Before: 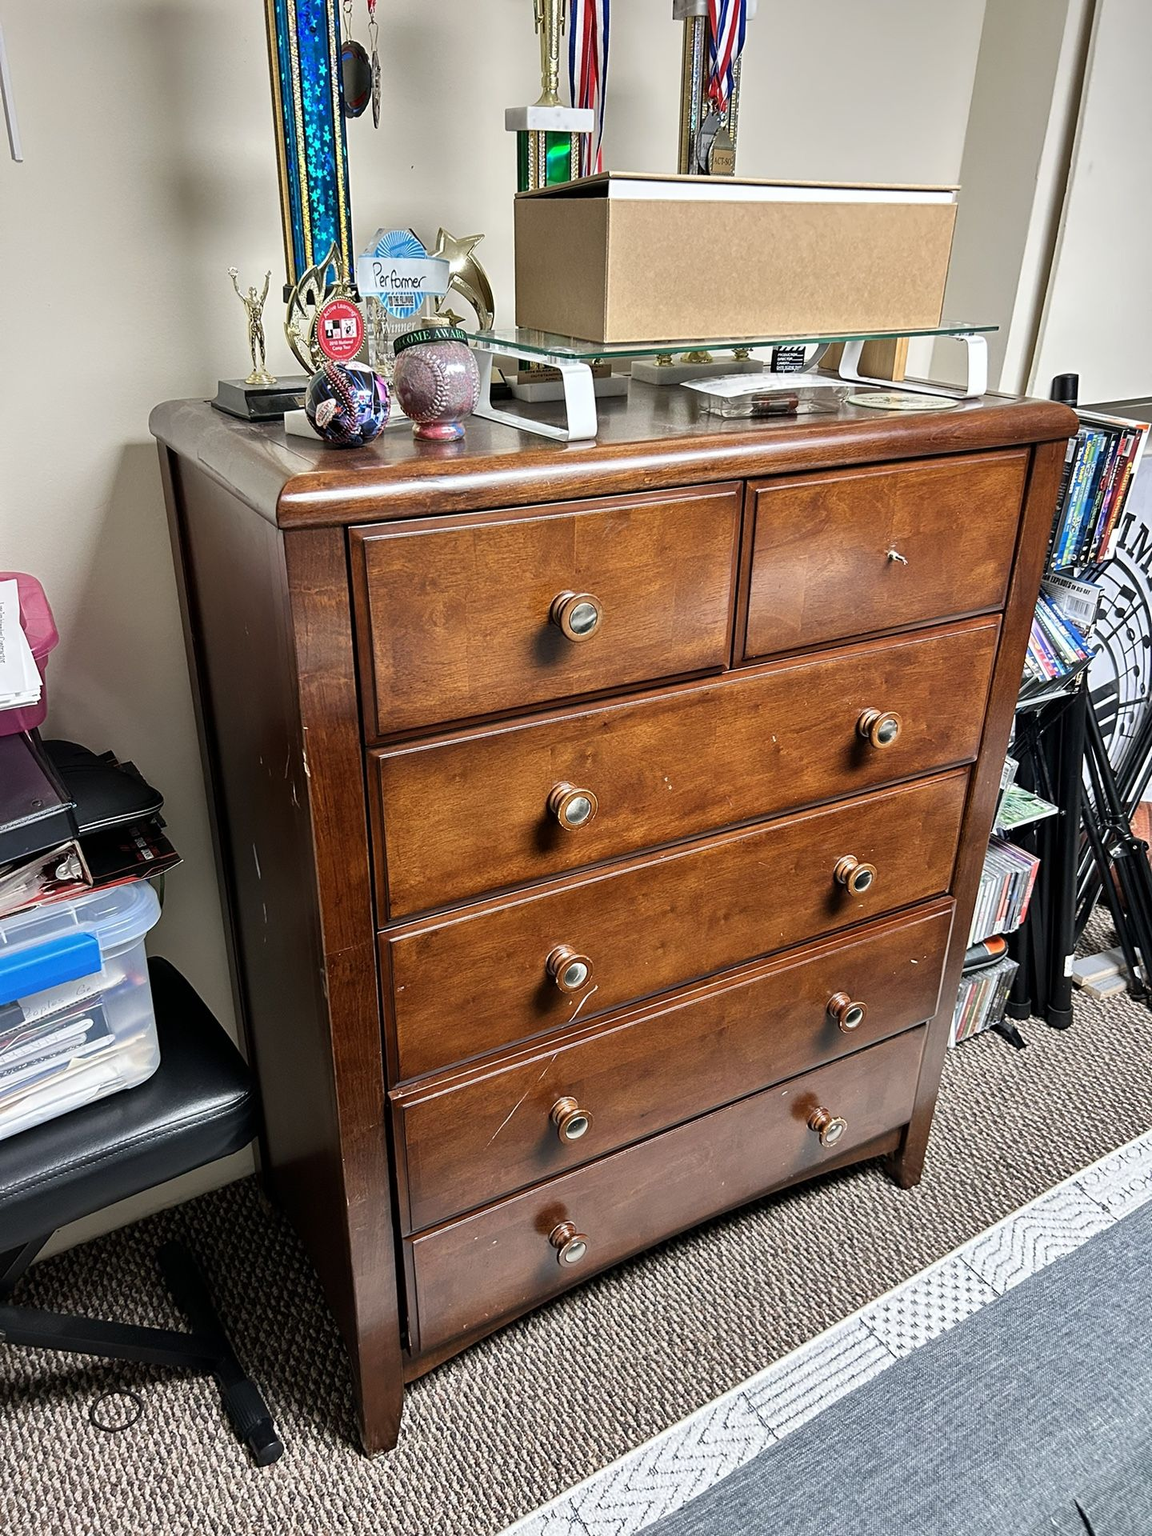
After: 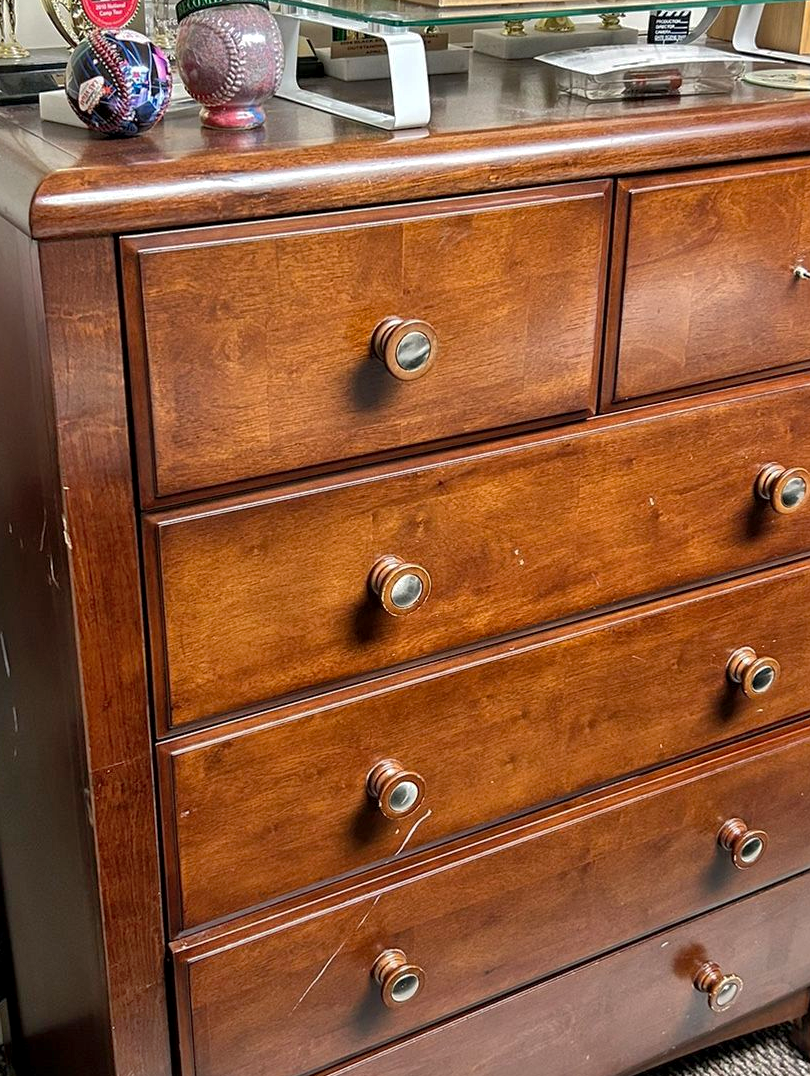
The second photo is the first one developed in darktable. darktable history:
local contrast: highlights 101%, shadows 99%, detail 119%, midtone range 0.2
crop and rotate: left 21.956%, top 21.988%, right 21.734%, bottom 21.918%
shadows and highlights: on, module defaults
